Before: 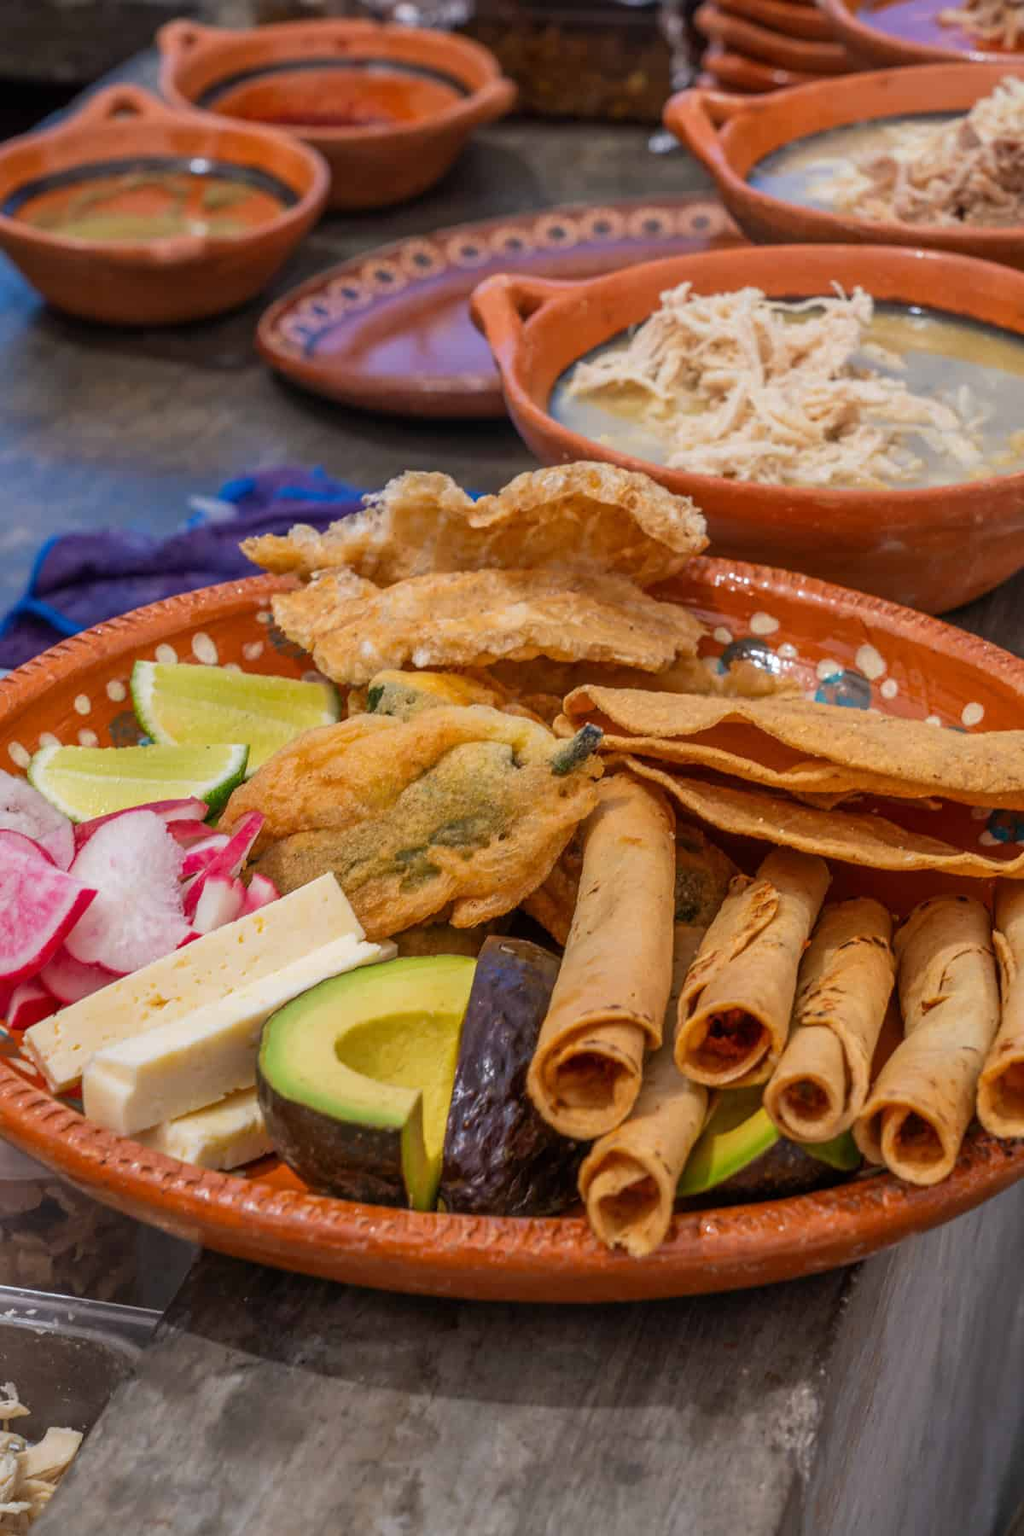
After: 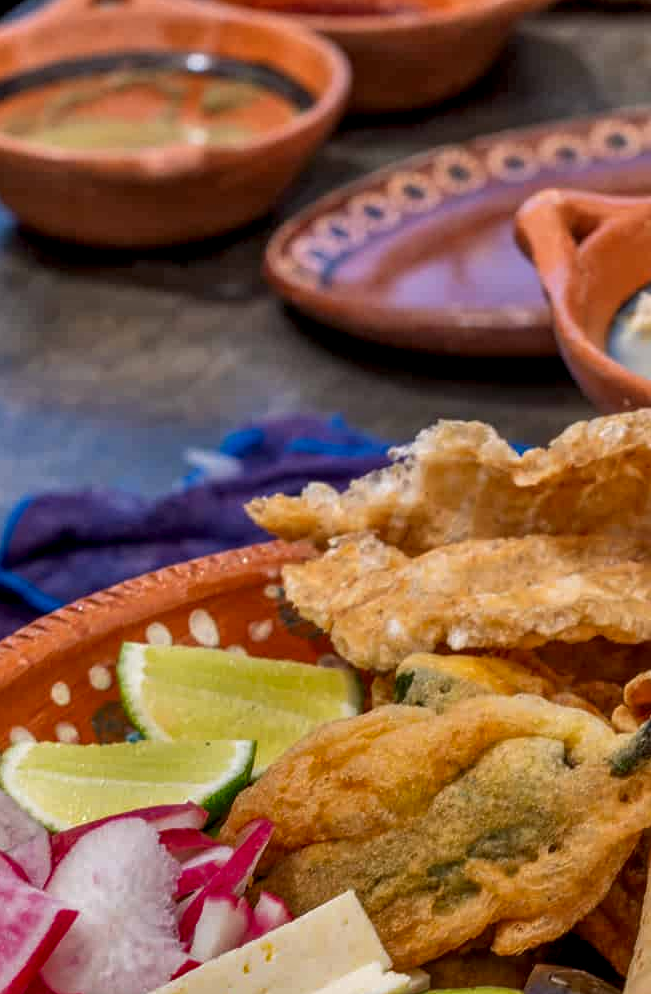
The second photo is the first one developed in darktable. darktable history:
local contrast: highlights 213%, shadows 126%, detail 140%, midtone range 0.258
crop and rotate: left 3.036%, top 7.386%, right 42.679%, bottom 37.367%
shadows and highlights: shadows 81.76, white point adjustment -9.21, highlights -61.34, soften with gaussian
